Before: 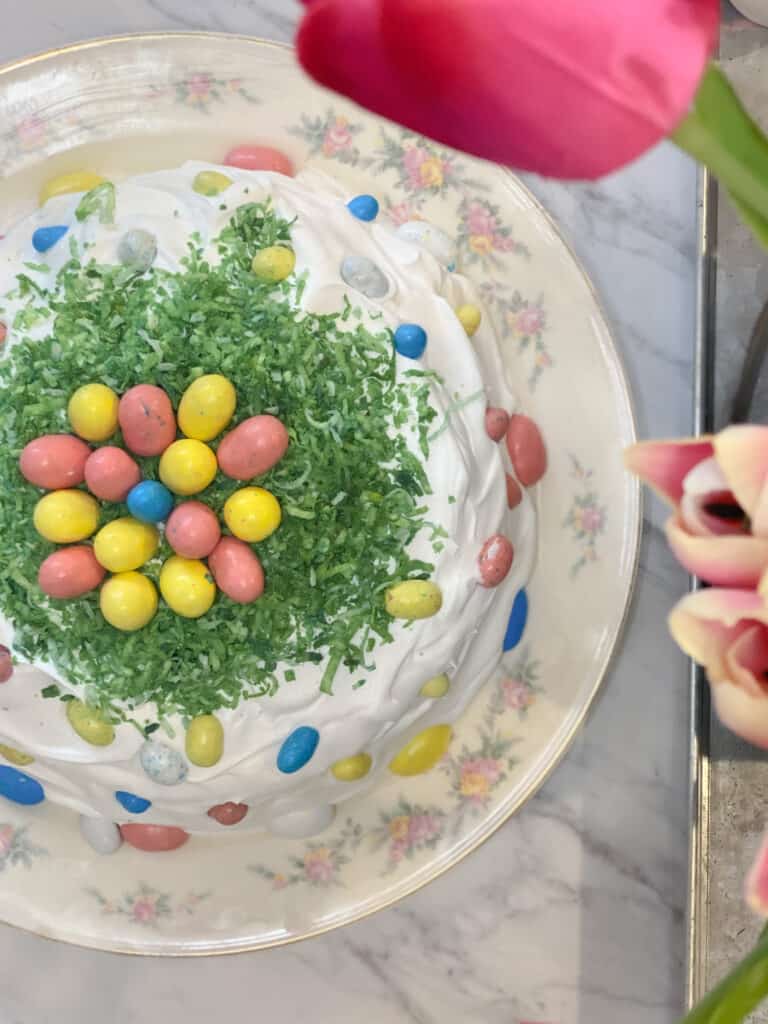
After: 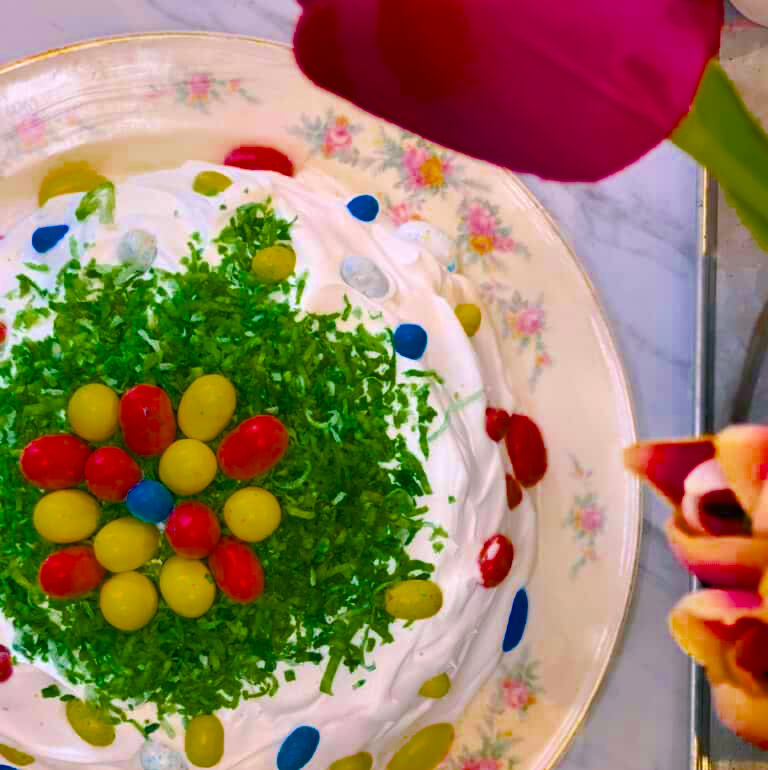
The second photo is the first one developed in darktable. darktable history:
crop: bottom 24.712%
color balance rgb: highlights gain › chroma 1.524%, highlights gain › hue 308.52°, perceptual saturation grading › global saturation 66.152%, perceptual saturation grading › highlights 58.921%, perceptual saturation grading › mid-tones 49.651%, perceptual saturation grading › shadows 50.188%, global vibrance 10.19%, saturation formula JzAzBz (2021)
